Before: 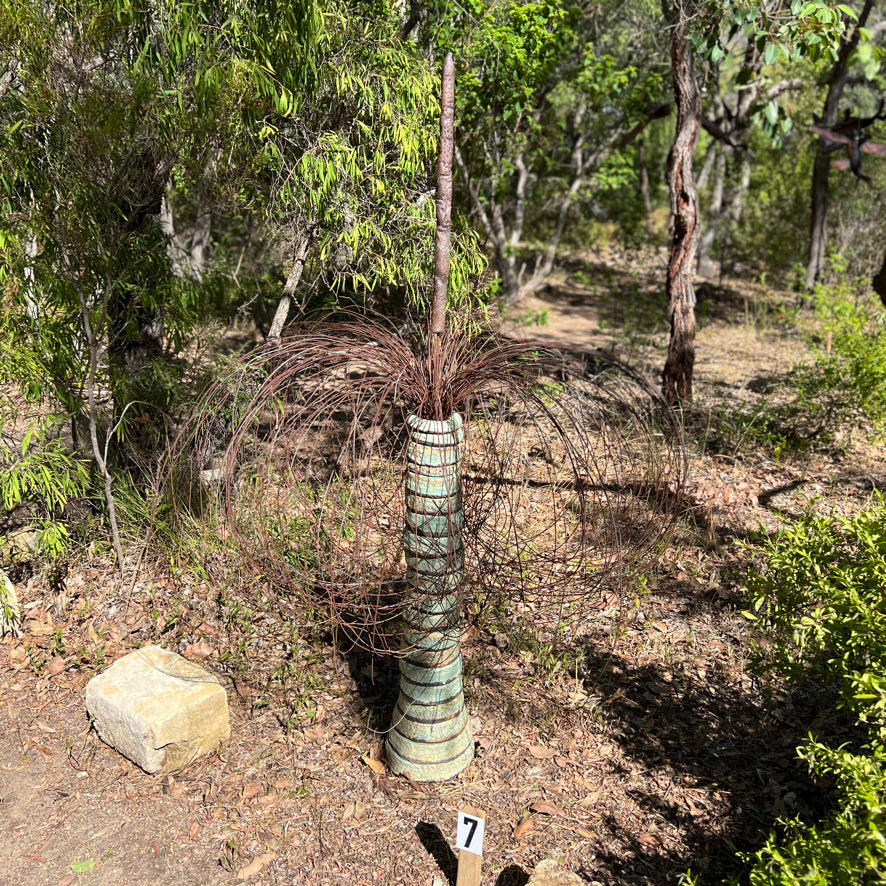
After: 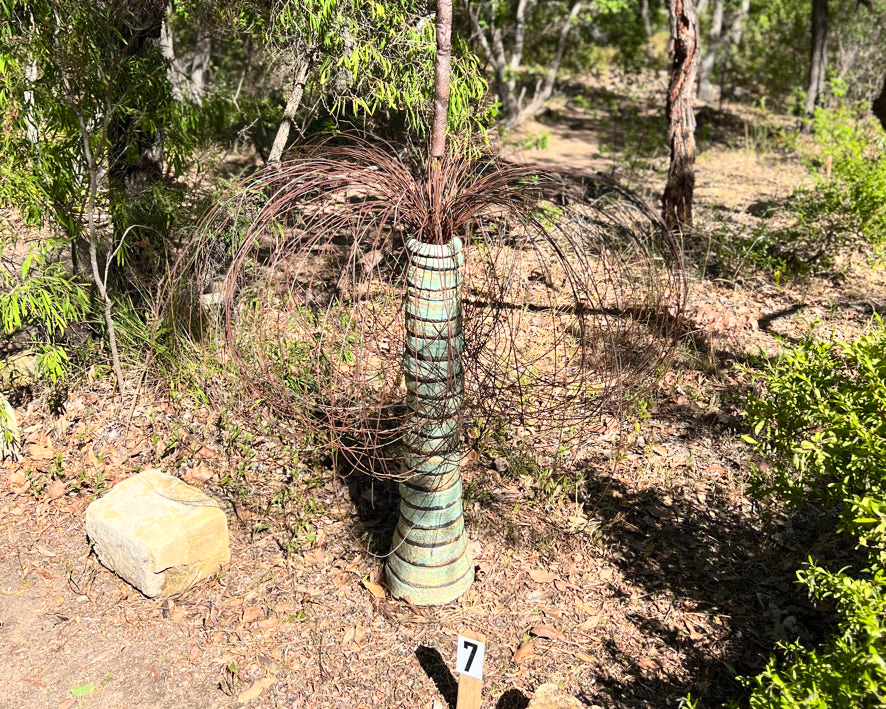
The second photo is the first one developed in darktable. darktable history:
contrast brightness saturation: contrast 0.201, brightness 0.14, saturation 0.143
crop and rotate: top 19.892%
